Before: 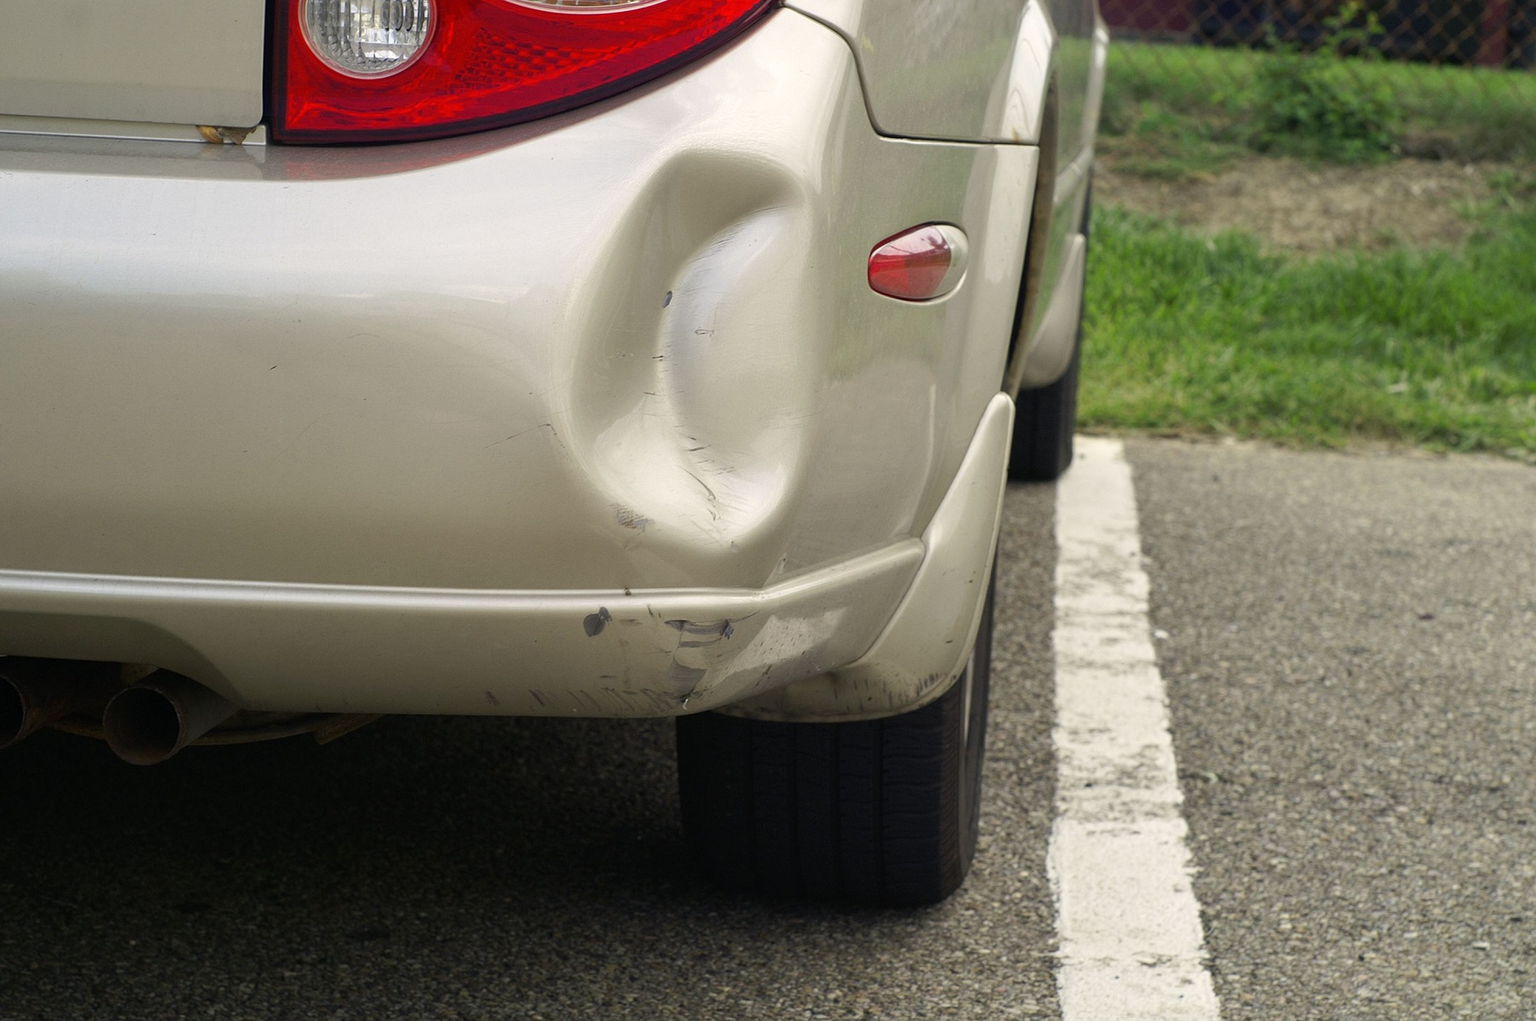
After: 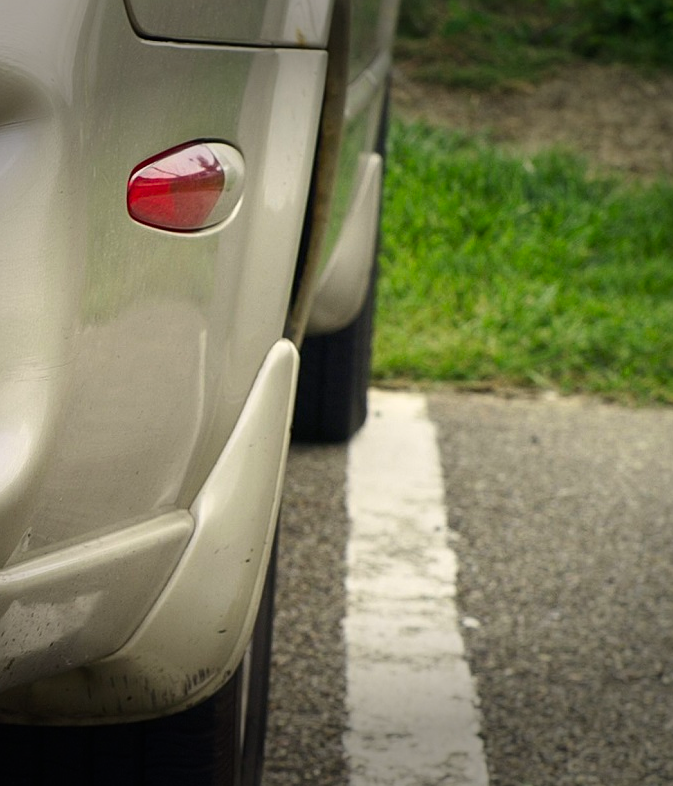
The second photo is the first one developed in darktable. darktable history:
contrast brightness saturation: contrast 0.157, saturation 0.312
vignetting: fall-off start 79.22%, brightness -0.63, saturation -0.006, width/height ratio 1.329
sharpen: amount 0.214
crop and rotate: left 49.466%, top 10.123%, right 13.137%, bottom 24.132%
